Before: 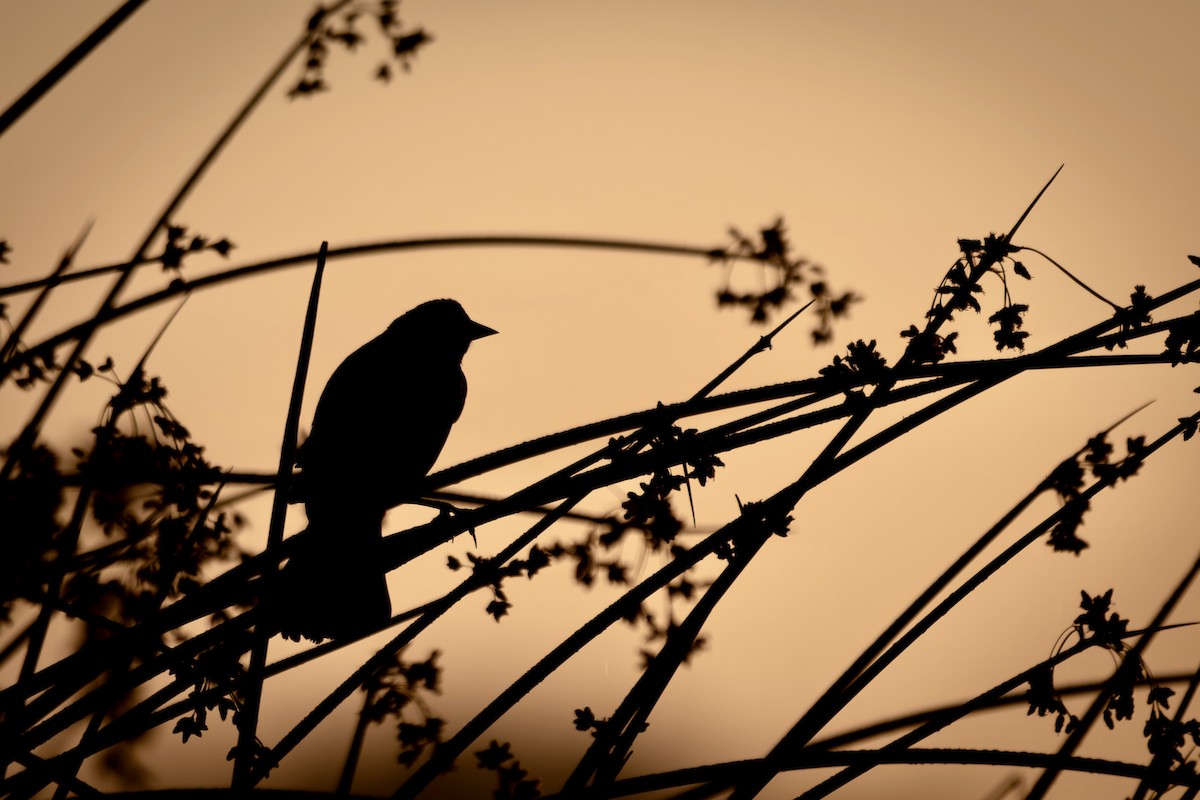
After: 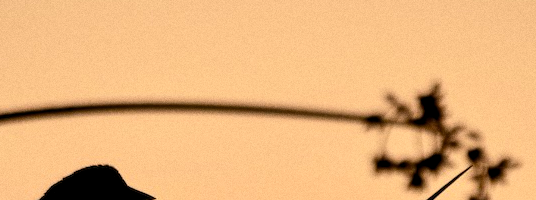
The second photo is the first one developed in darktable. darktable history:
crop: left 28.64%, top 16.832%, right 26.637%, bottom 58.055%
grain: strength 26%
levels: levels [0.016, 0.484, 0.953]
